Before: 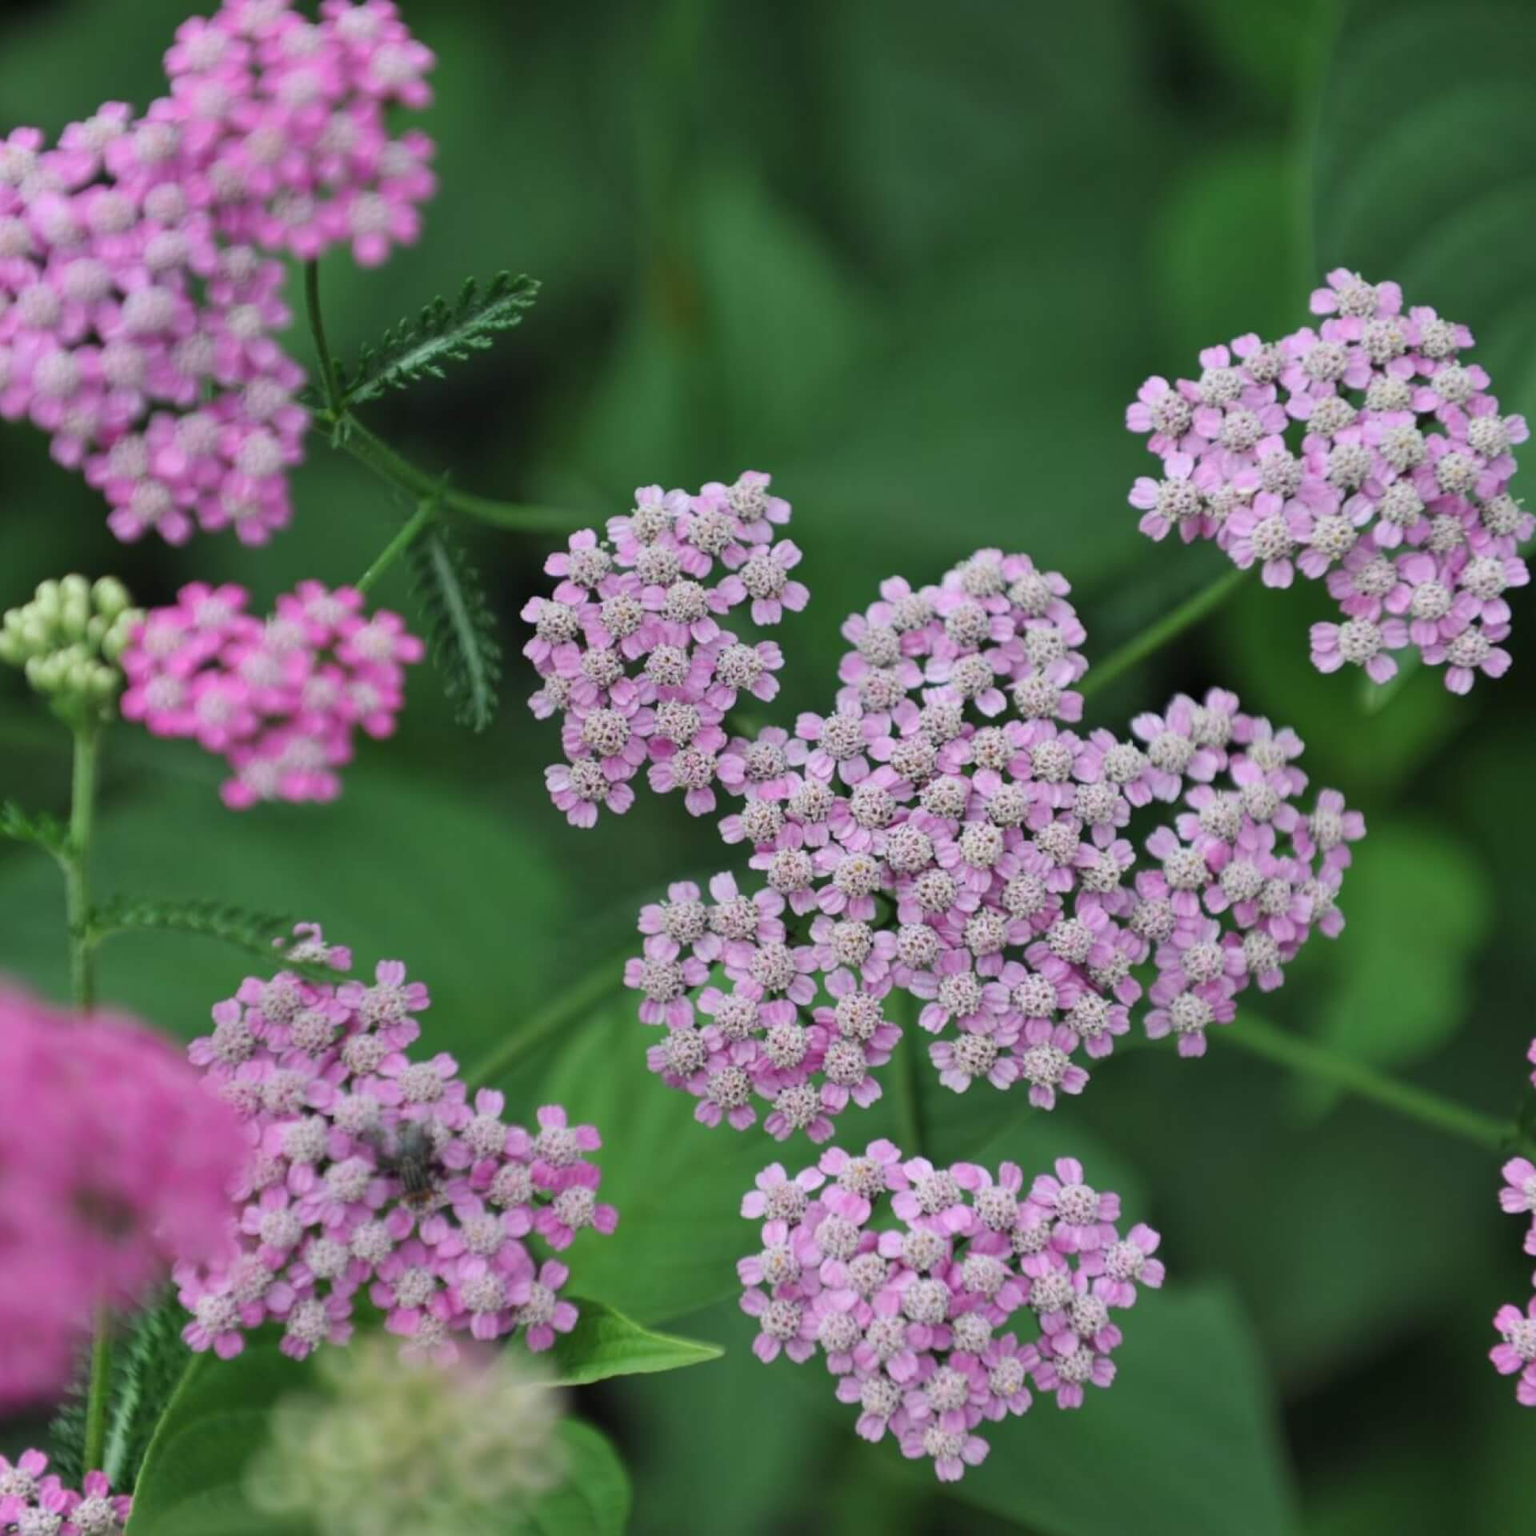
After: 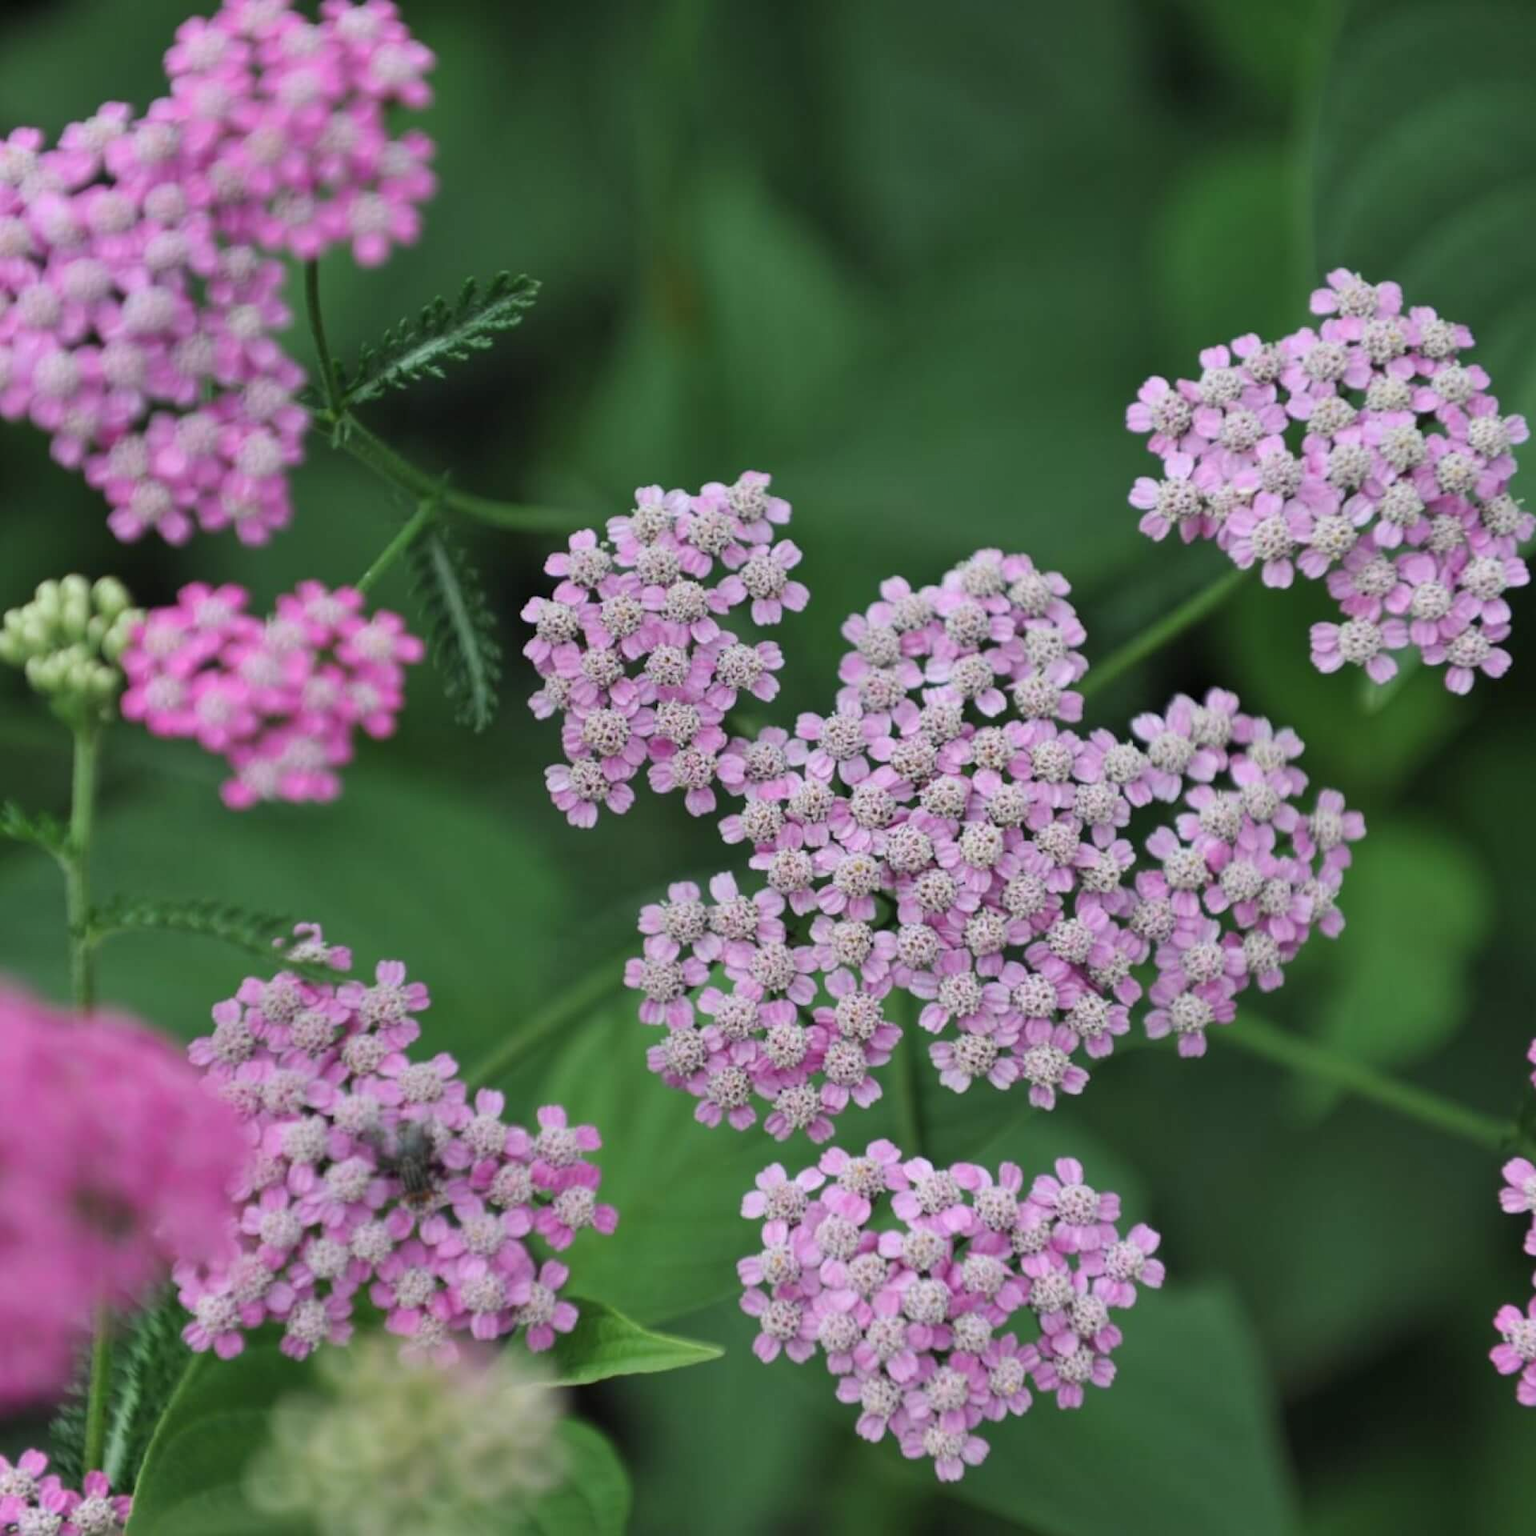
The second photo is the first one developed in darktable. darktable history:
color zones: curves: ch0 [(0.25, 0.5) (0.428, 0.473) (0.75, 0.5)]; ch1 [(0.243, 0.479) (0.398, 0.452) (0.75, 0.5)]
